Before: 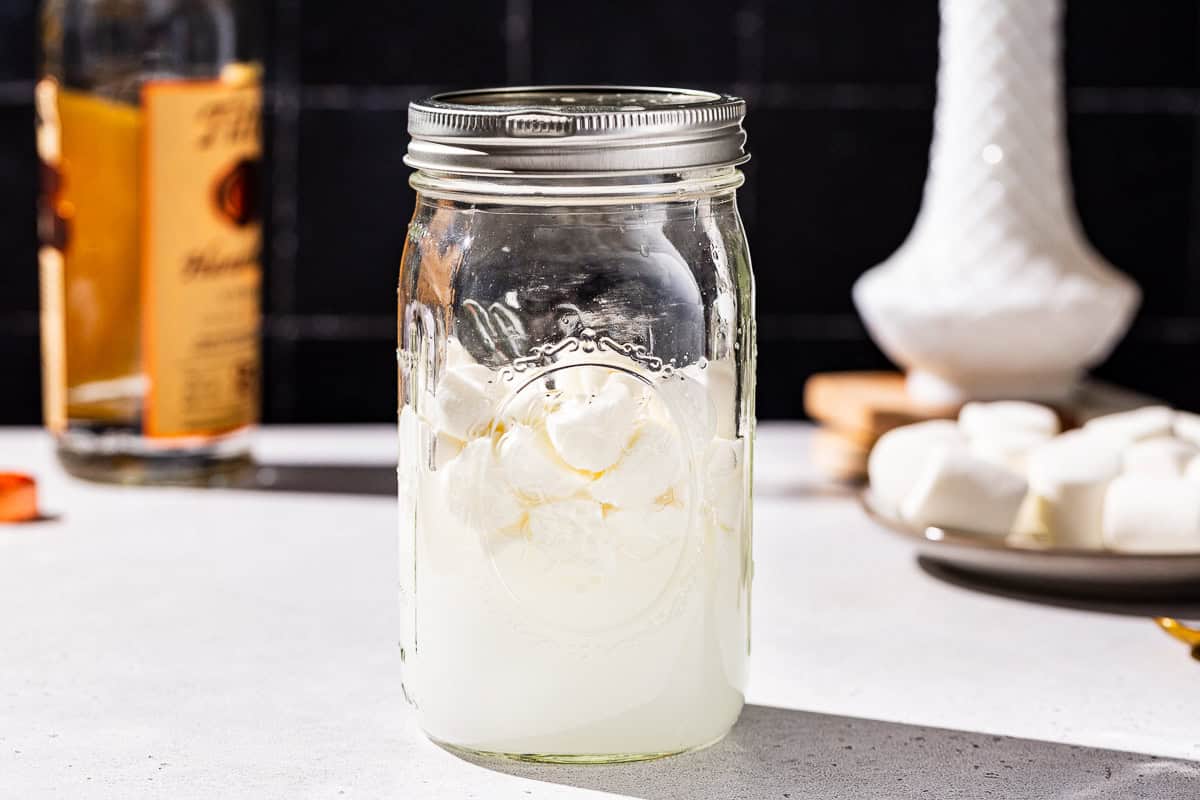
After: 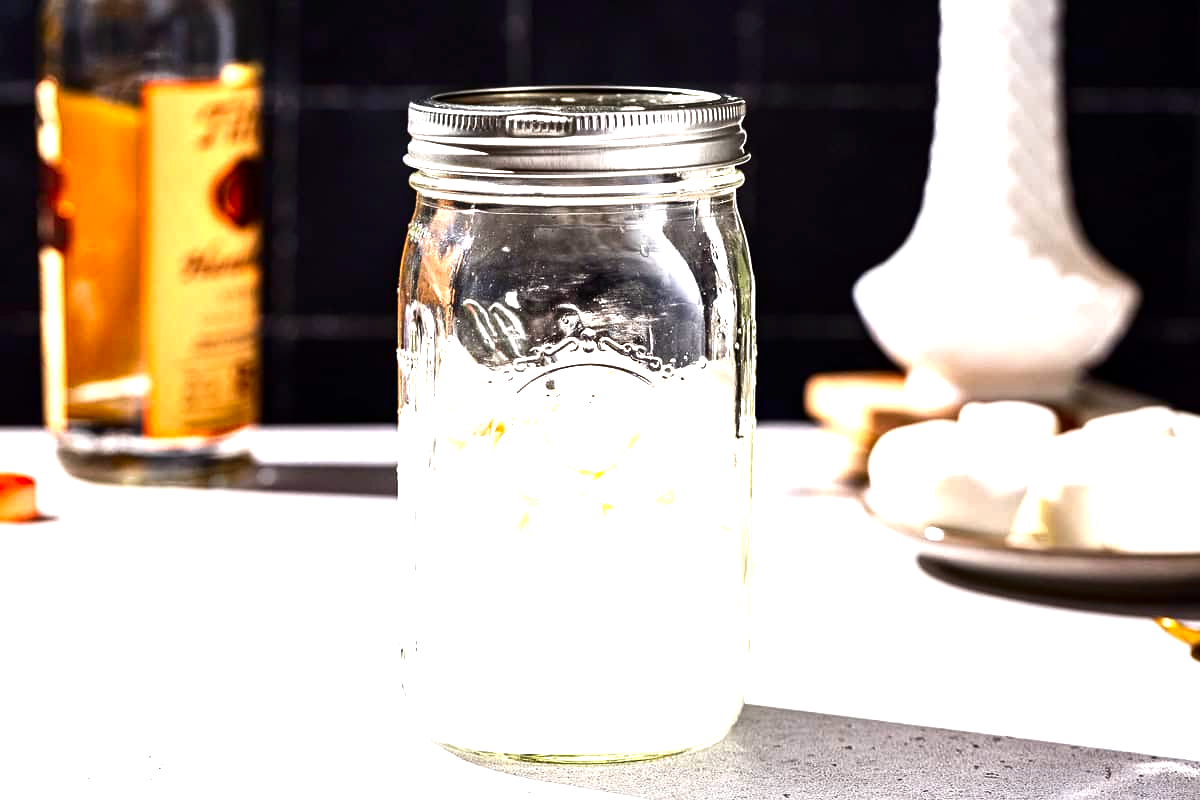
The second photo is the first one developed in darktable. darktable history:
exposure: black level correction 0, exposure 1 EV, compensate exposure bias true, compensate highlight preservation false
contrast brightness saturation: brightness -0.207, saturation 0.079
